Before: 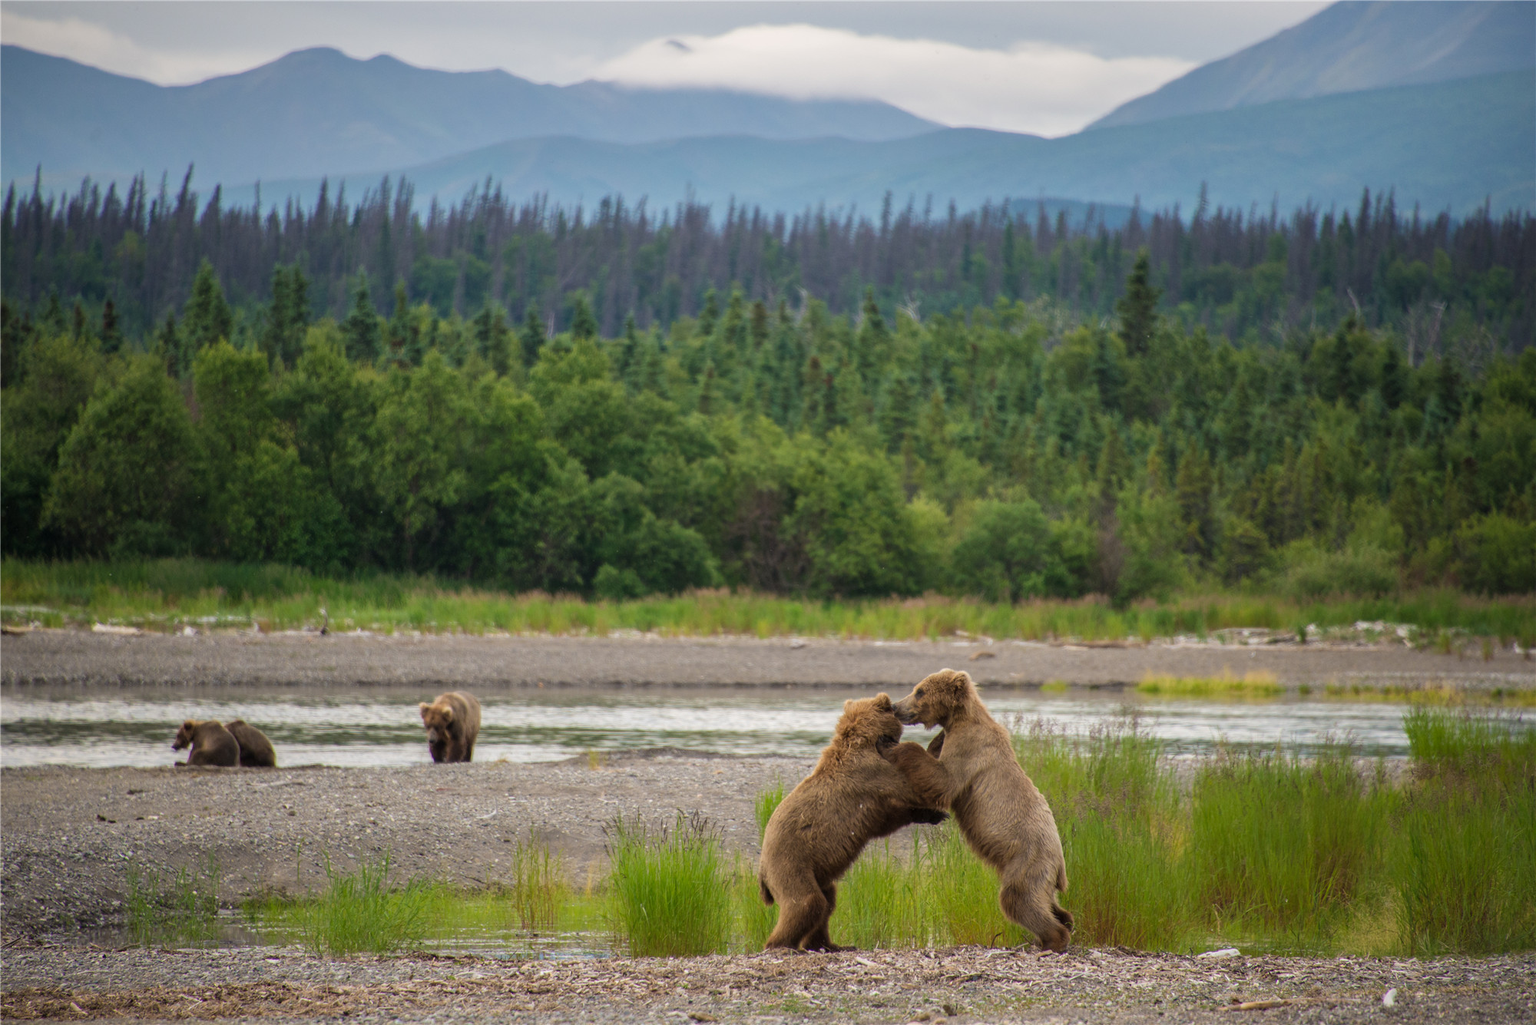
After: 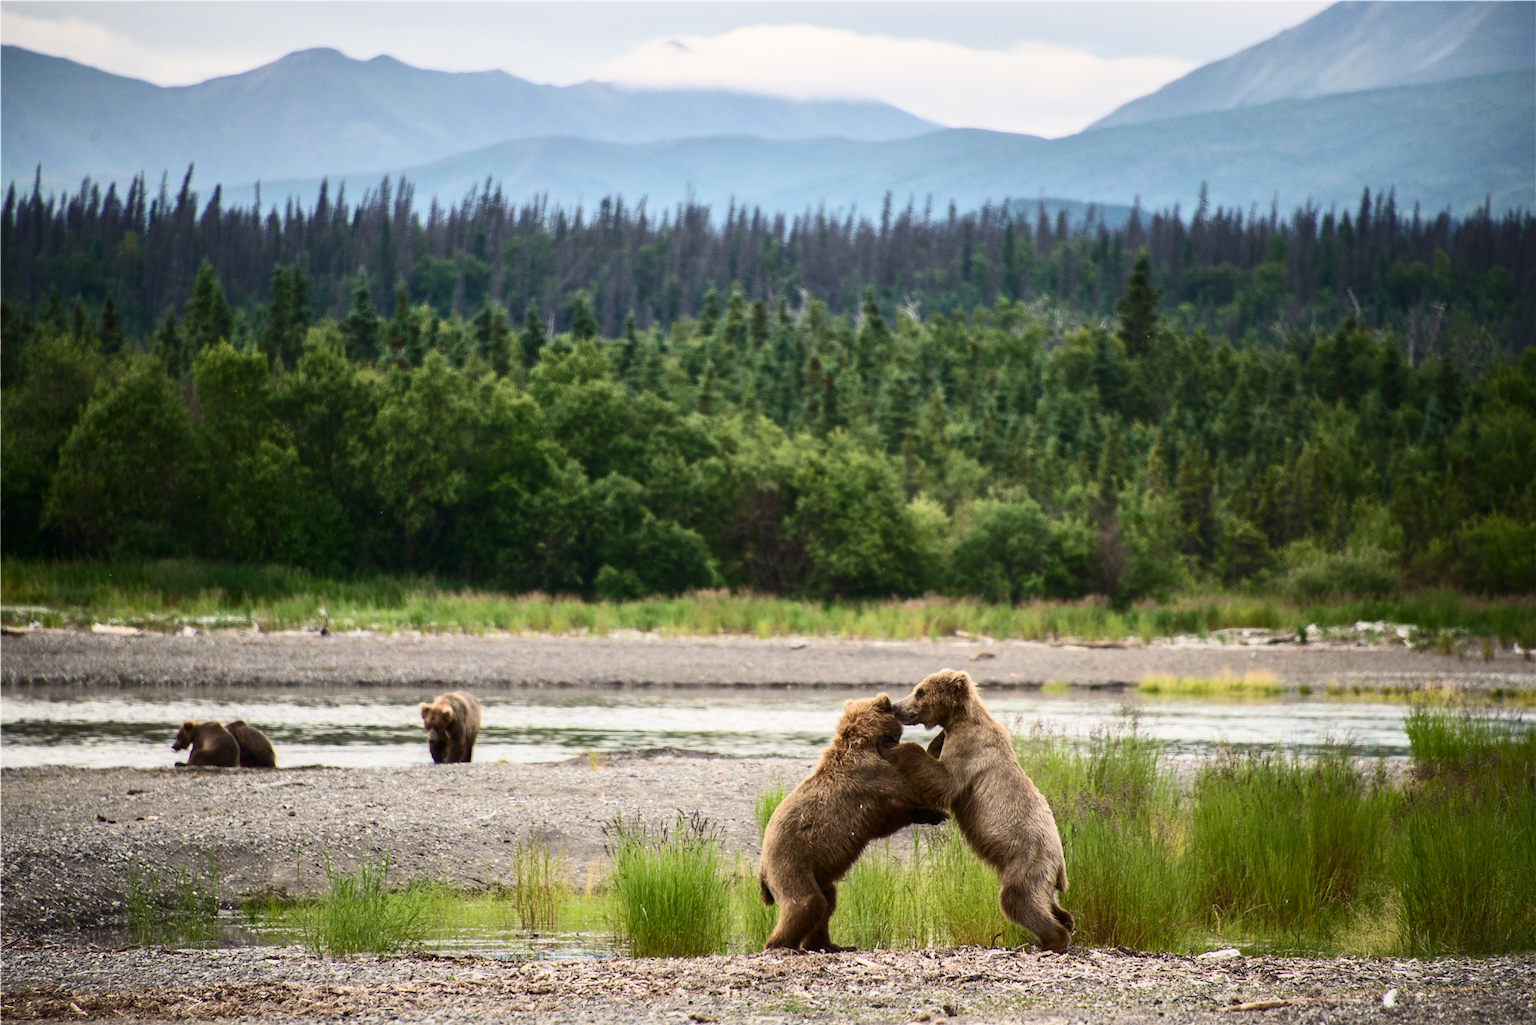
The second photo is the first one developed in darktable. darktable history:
contrast brightness saturation: contrast 0.385, brightness 0.099
